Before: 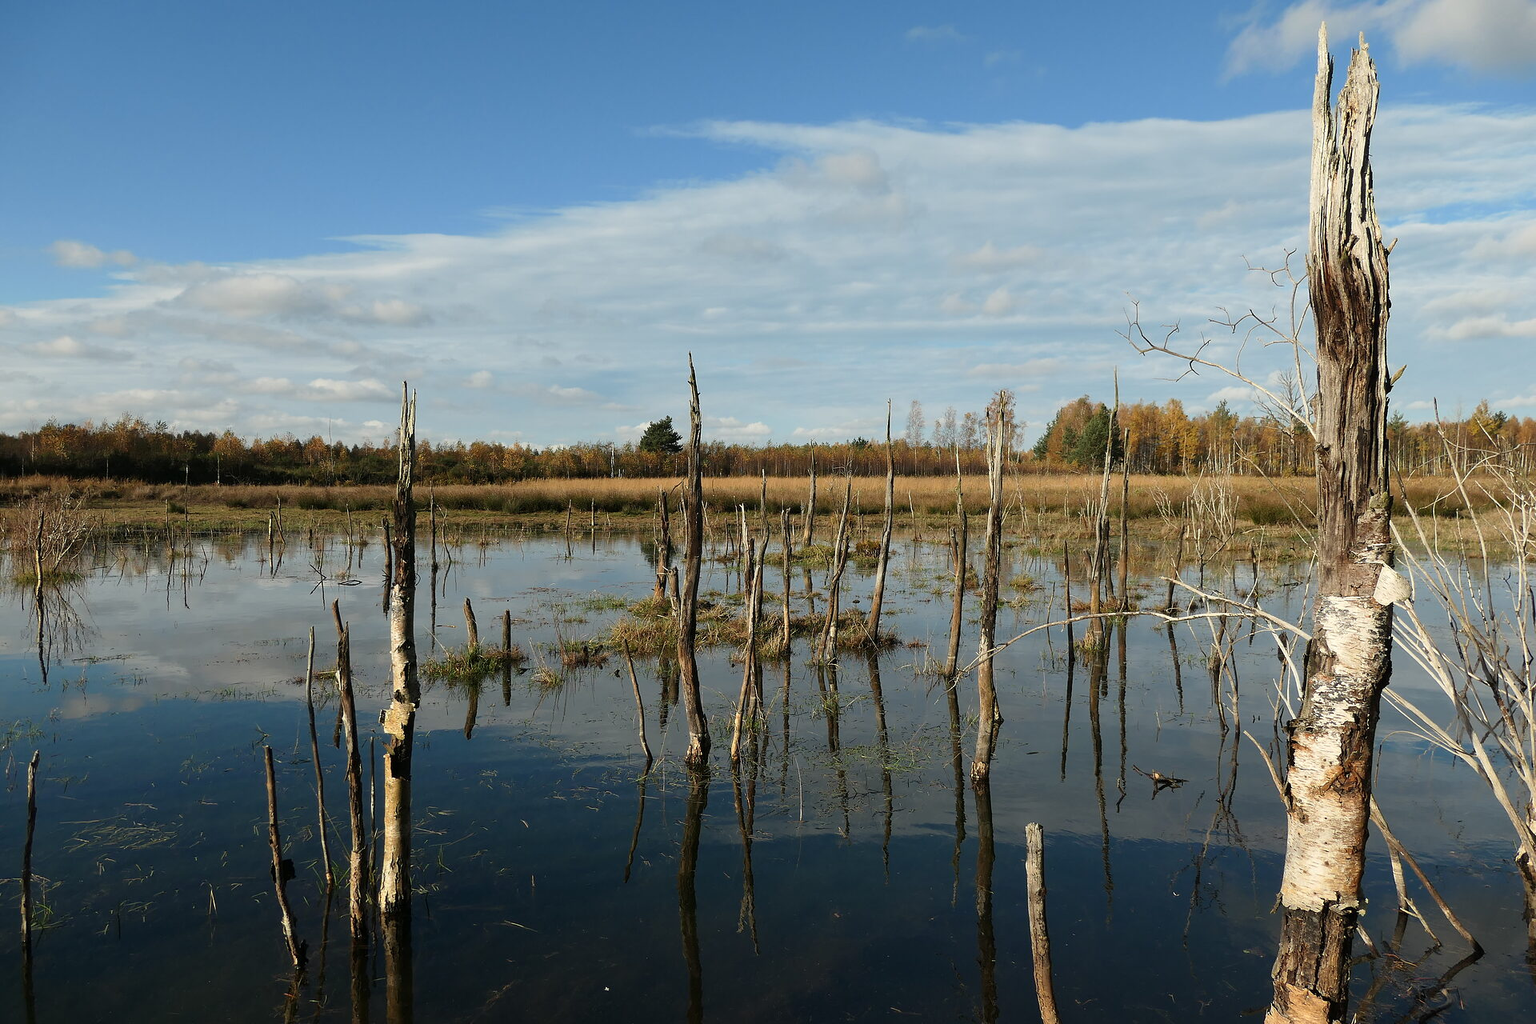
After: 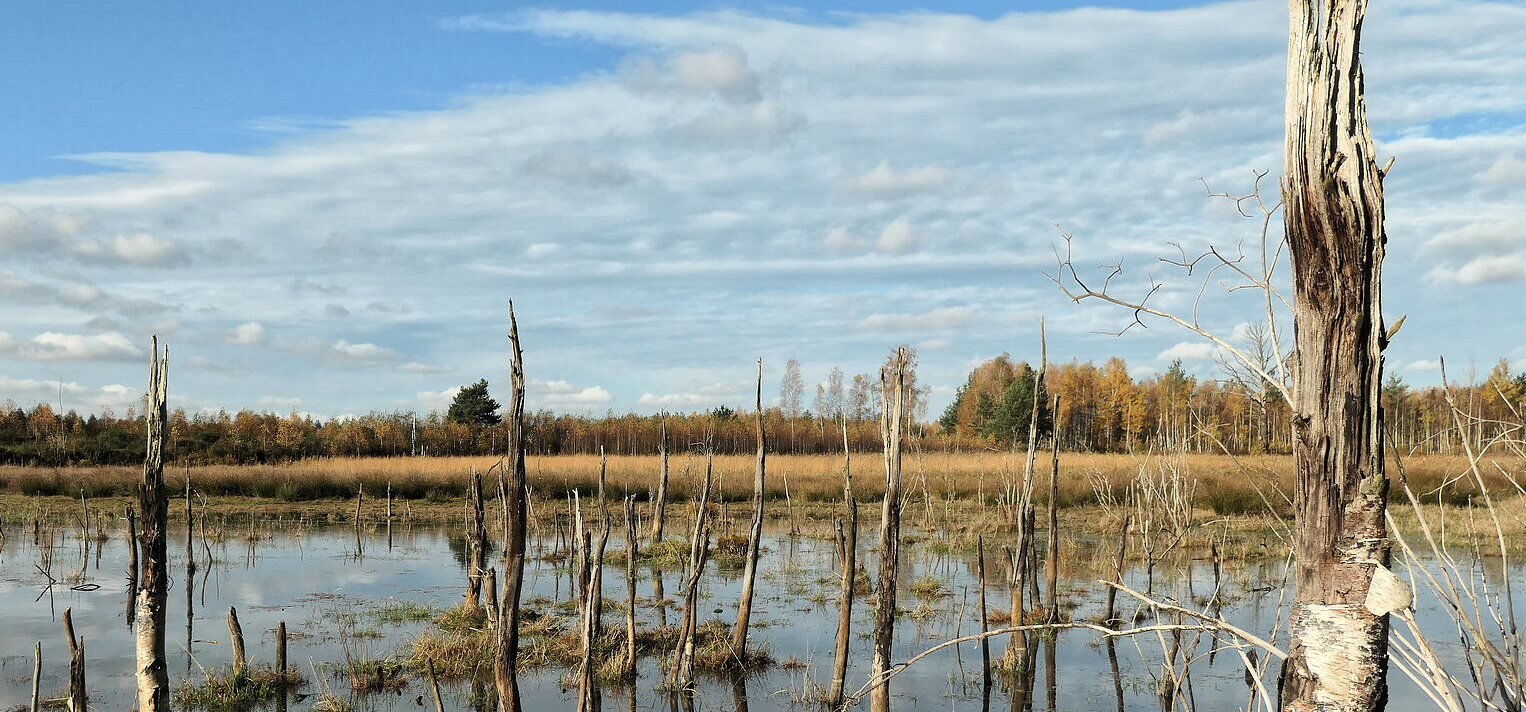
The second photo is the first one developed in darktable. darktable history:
crop: left 18.38%, top 11.092%, right 2.134%, bottom 33.217%
global tonemap: drago (1, 100), detail 1
tone equalizer: -8 EV -0.417 EV, -7 EV -0.389 EV, -6 EV -0.333 EV, -5 EV -0.222 EV, -3 EV 0.222 EV, -2 EV 0.333 EV, -1 EV 0.389 EV, +0 EV 0.417 EV, edges refinement/feathering 500, mask exposure compensation -1.57 EV, preserve details no
